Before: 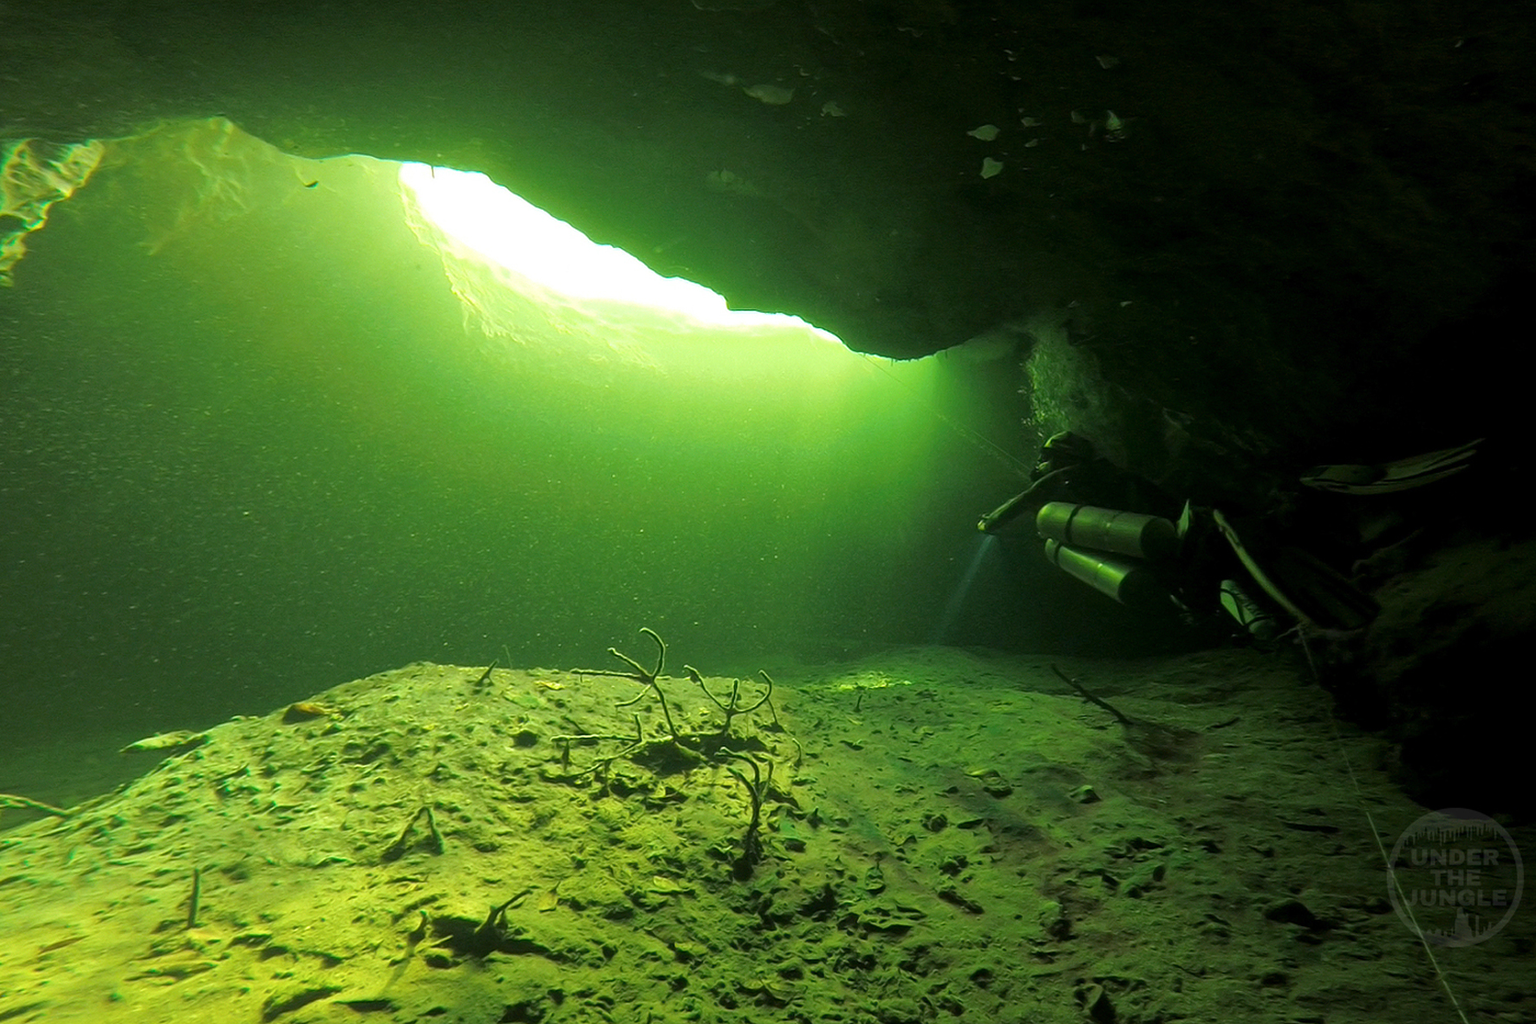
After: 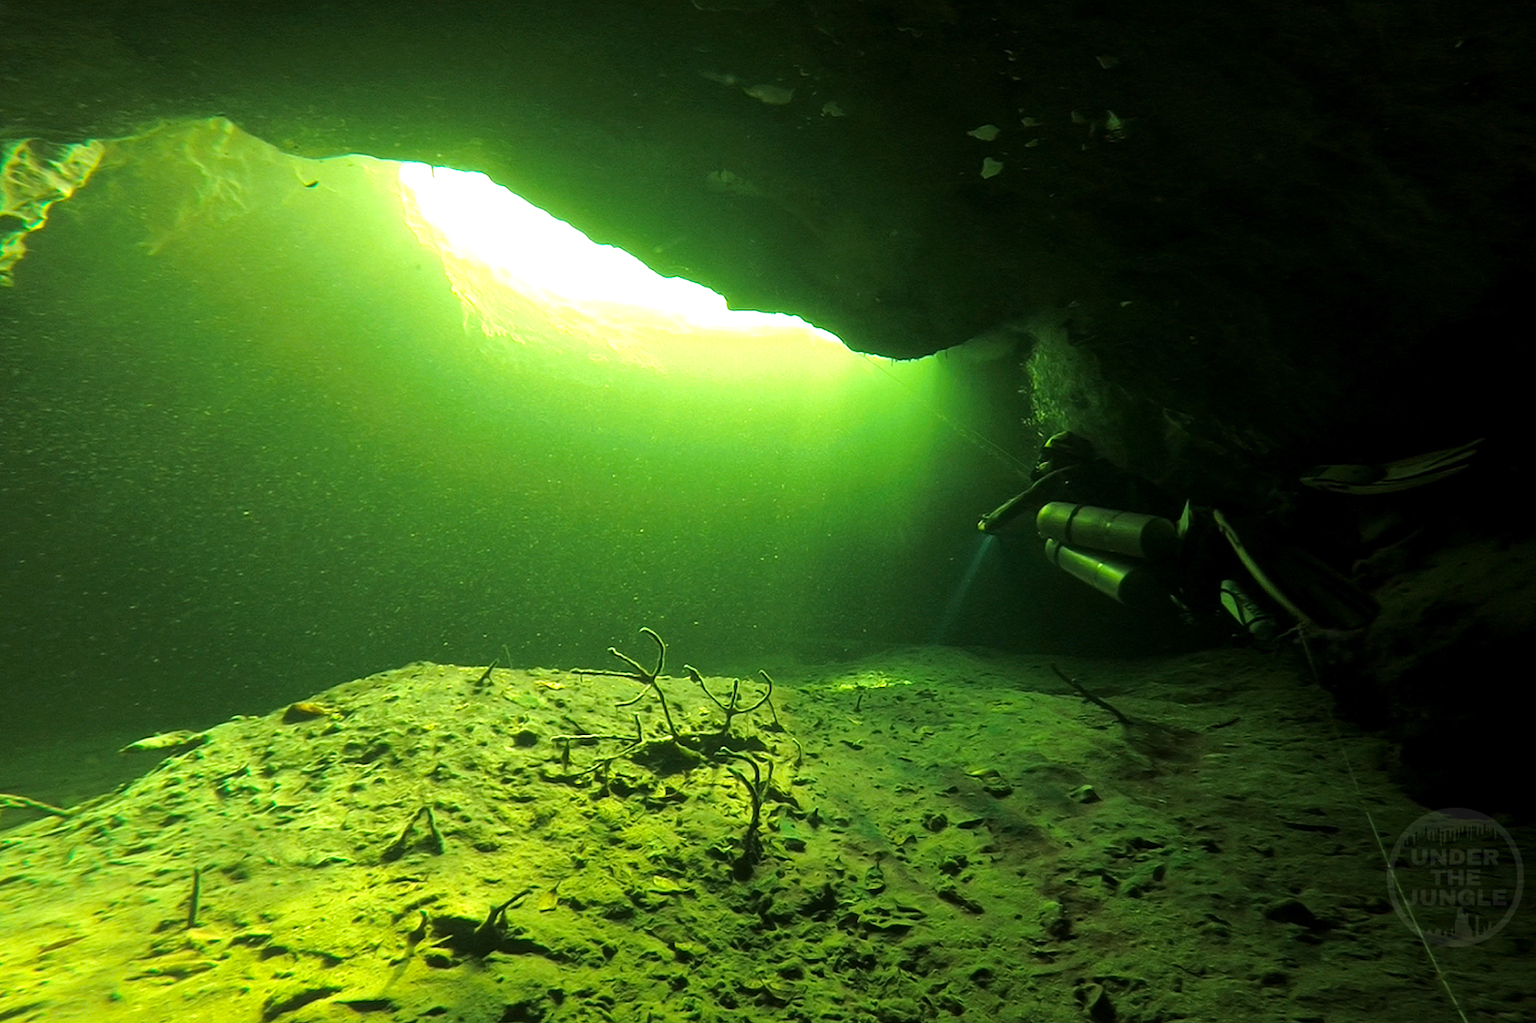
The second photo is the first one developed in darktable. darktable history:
tone equalizer: -8 EV -0.39 EV, -7 EV -0.361 EV, -6 EV -0.367 EV, -5 EV -0.224 EV, -3 EV 0.248 EV, -2 EV 0.309 EV, -1 EV 0.403 EV, +0 EV 0.389 EV, edges refinement/feathering 500, mask exposure compensation -1.57 EV, preserve details no
velvia: on, module defaults
